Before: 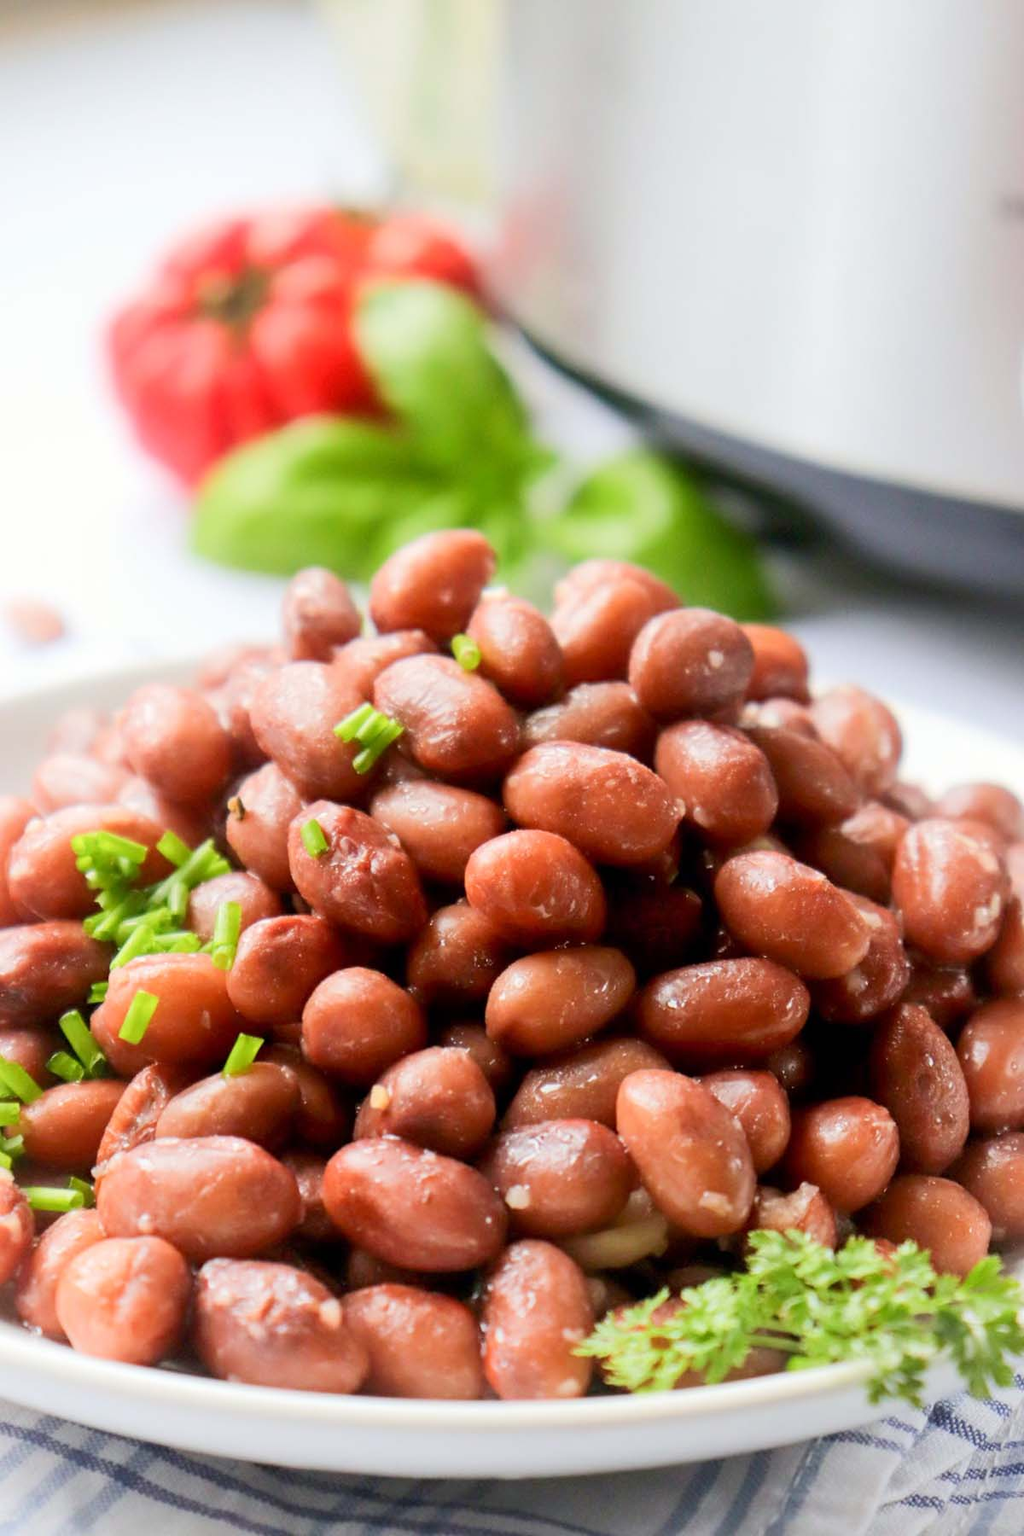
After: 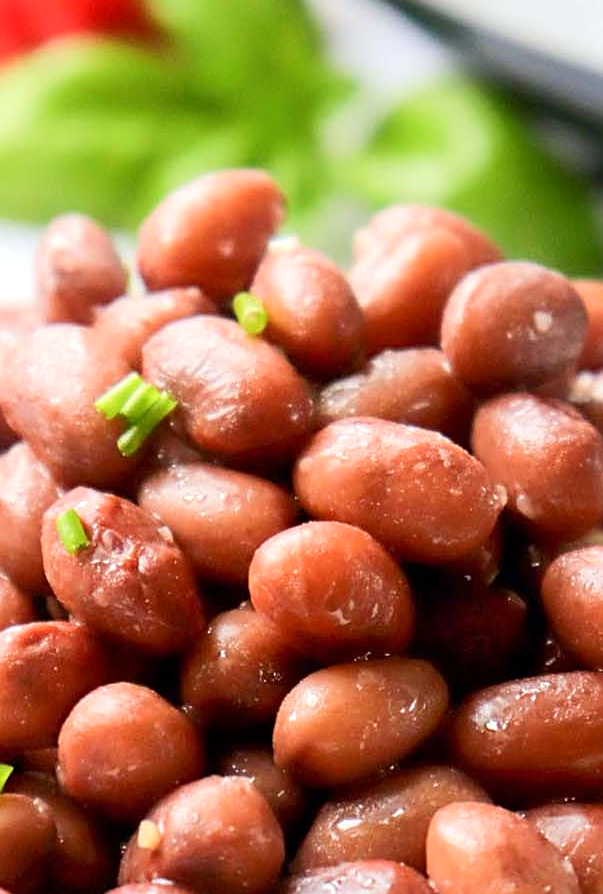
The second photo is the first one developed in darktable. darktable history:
sharpen: amount 0.496
exposure: exposure 0.179 EV, compensate exposure bias true, compensate highlight preservation false
tone curve: curves: ch0 [(0, 0) (0.003, 0.003) (0.011, 0.011) (0.025, 0.025) (0.044, 0.044) (0.069, 0.068) (0.1, 0.099) (0.136, 0.134) (0.177, 0.175) (0.224, 0.222) (0.277, 0.274) (0.335, 0.331) (0.399, 0.395) (0.468, 0.463) (0.543, 0.554) (0.623, 0.632) (0.709, 0.716) (0.801, 0.805) (0.898, 0.9) (1, 1)], color space Lab, independent channels, preserve colors none
crop: left 24.689%, top 25.079%, right 24.997%, bottom 25.214%
